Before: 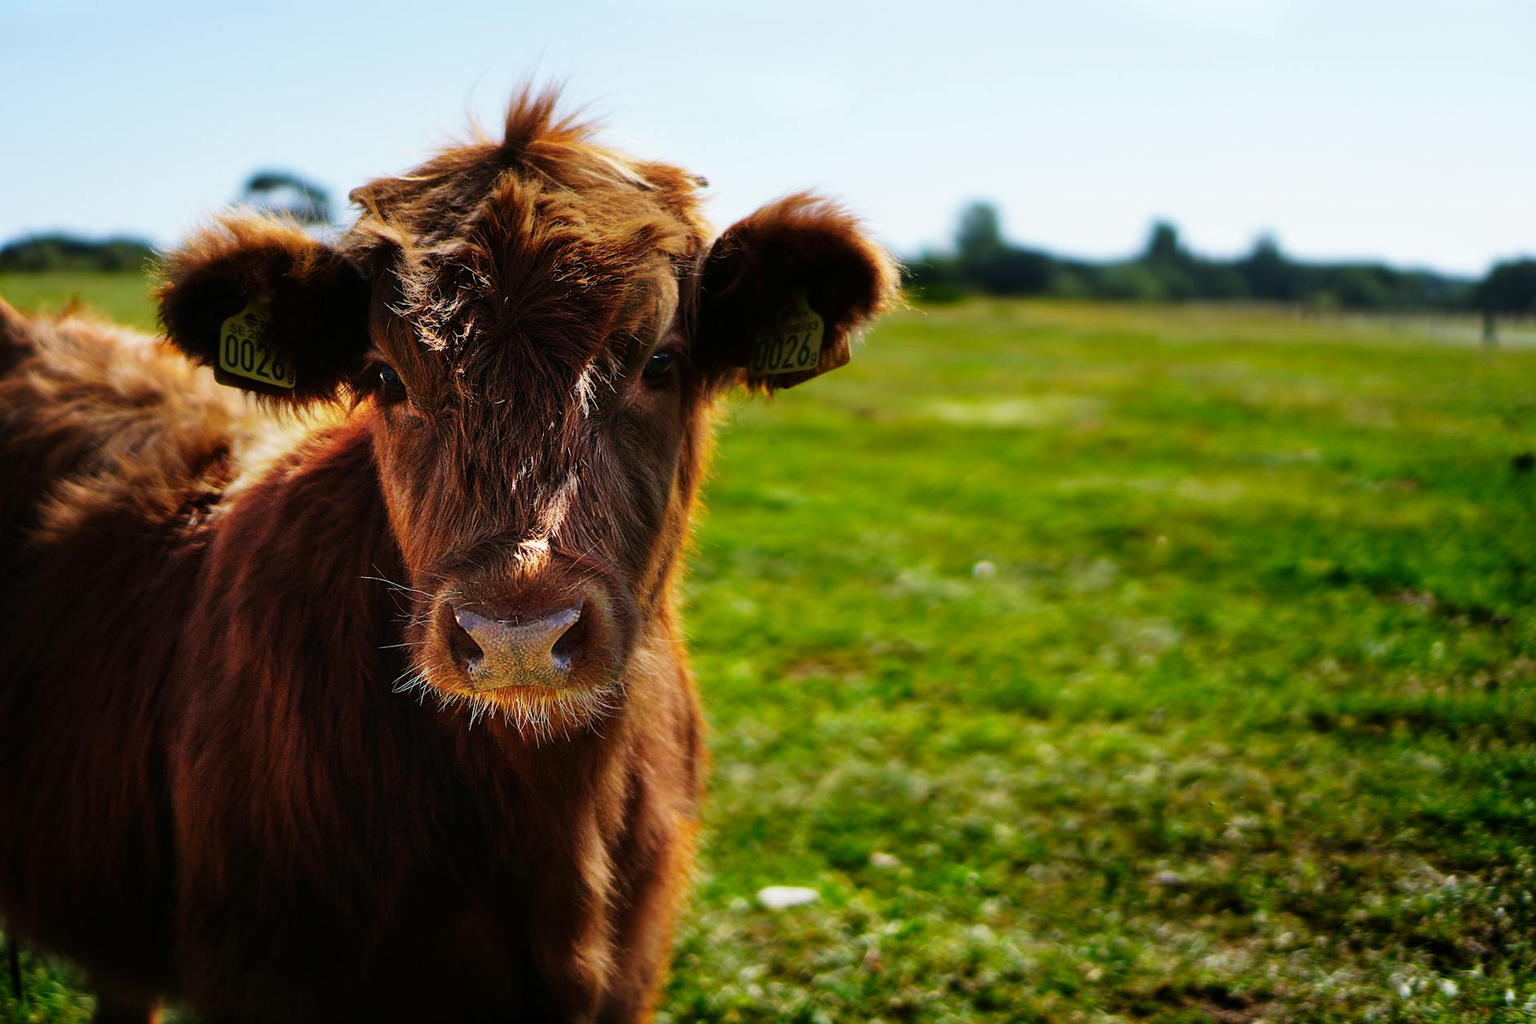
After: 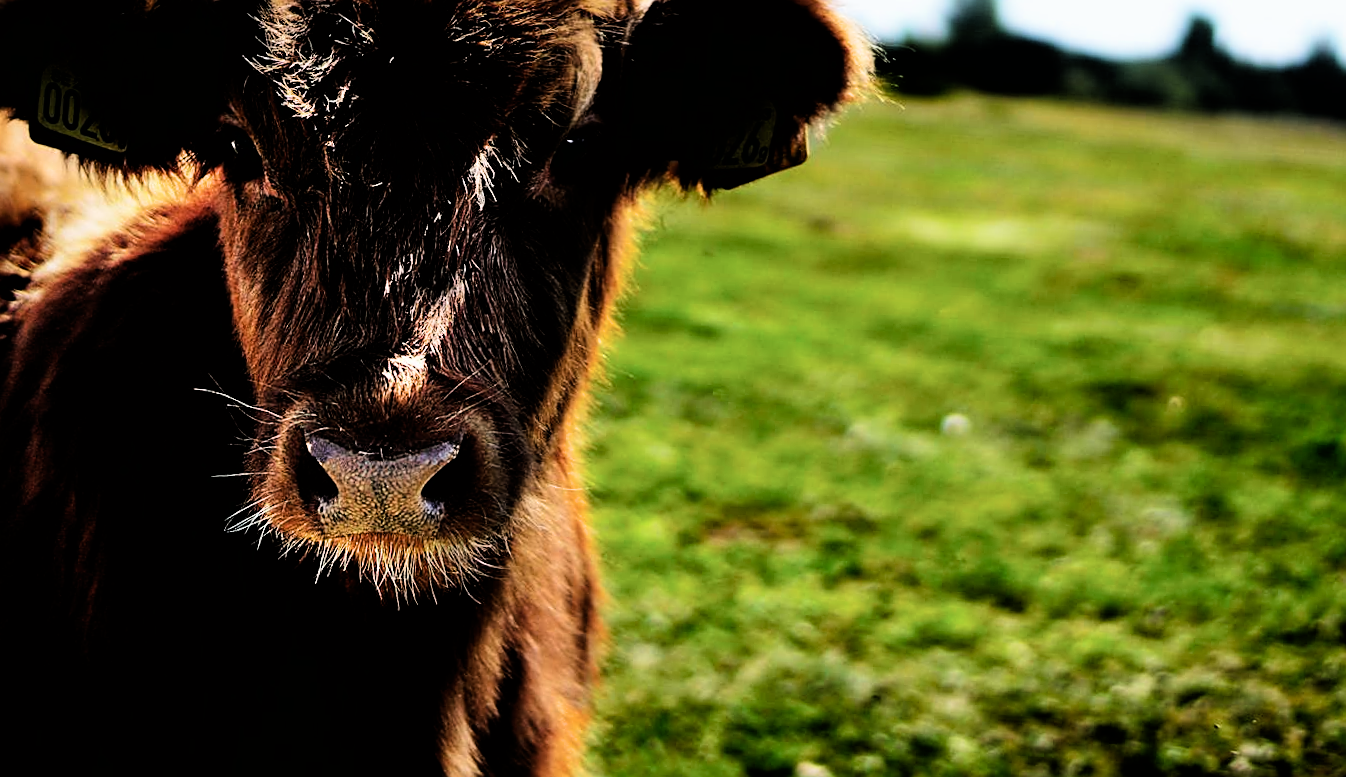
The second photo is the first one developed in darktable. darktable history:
filmic rgb: black relative exposure -4 EV, white relative exposure 3 EV, hardness 3.02, contrast 1.5
sharpen: on, module defaults
crop and rotate: angle -3.37°, left 9.79%, top 20.73%, right 12.42%, bottom 11.82%
tone equalizer: -8 EV -0.417 EV, -7 EV -0.389 EV, -6 EV -0.333 EV, -5 EV -0.222 EV, -3 EV 0.222 EV, -2 EV 0.333 EV, -1 EV 0.389 EV, +0 EV 0.417 EV, edges refinement/feathering 500, mask exposure compensation -1.57 EV, preserve details no
